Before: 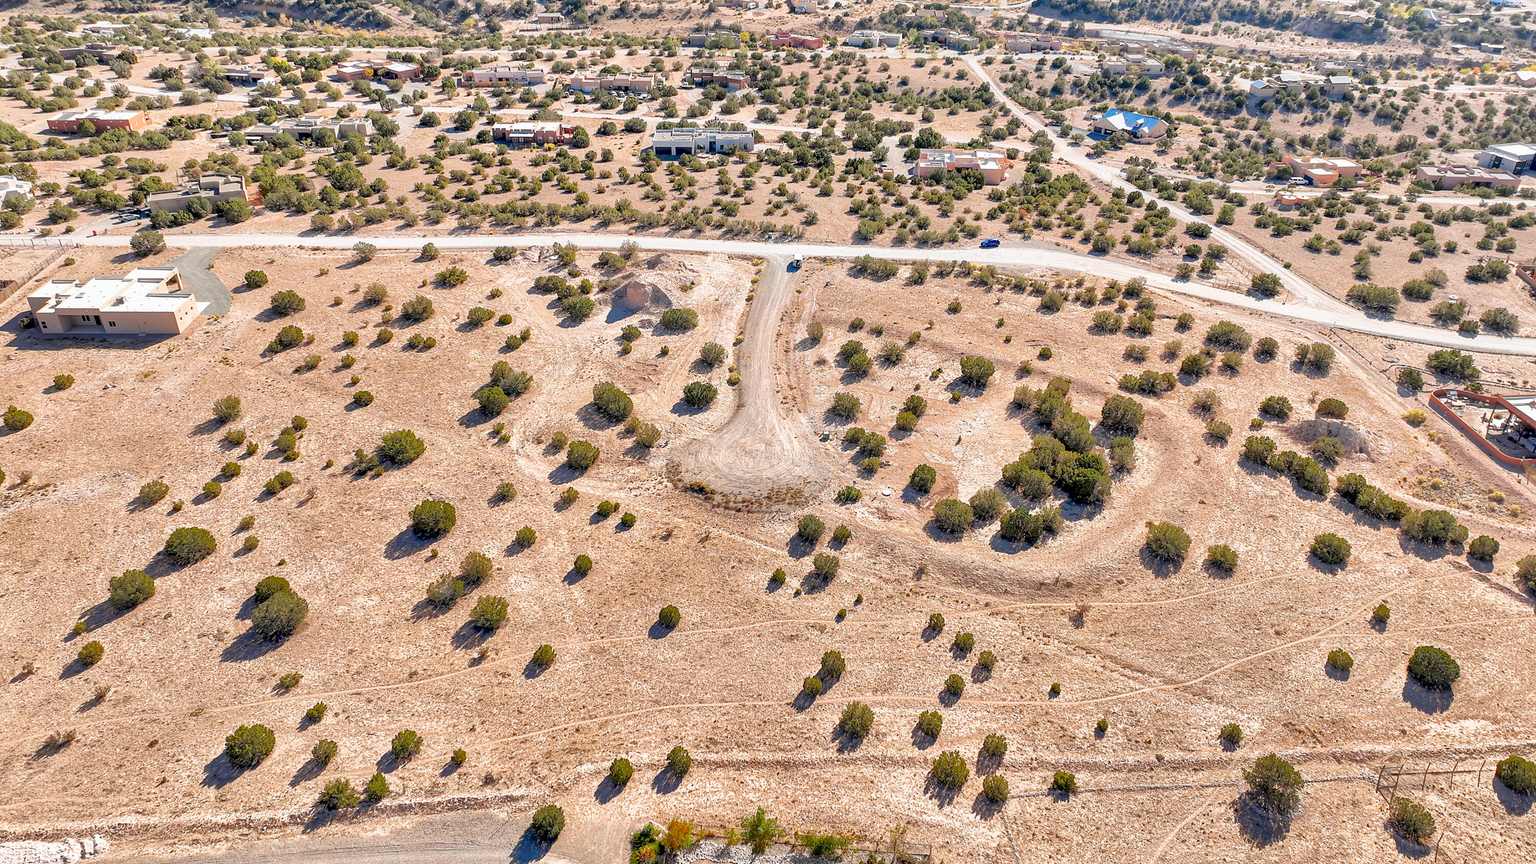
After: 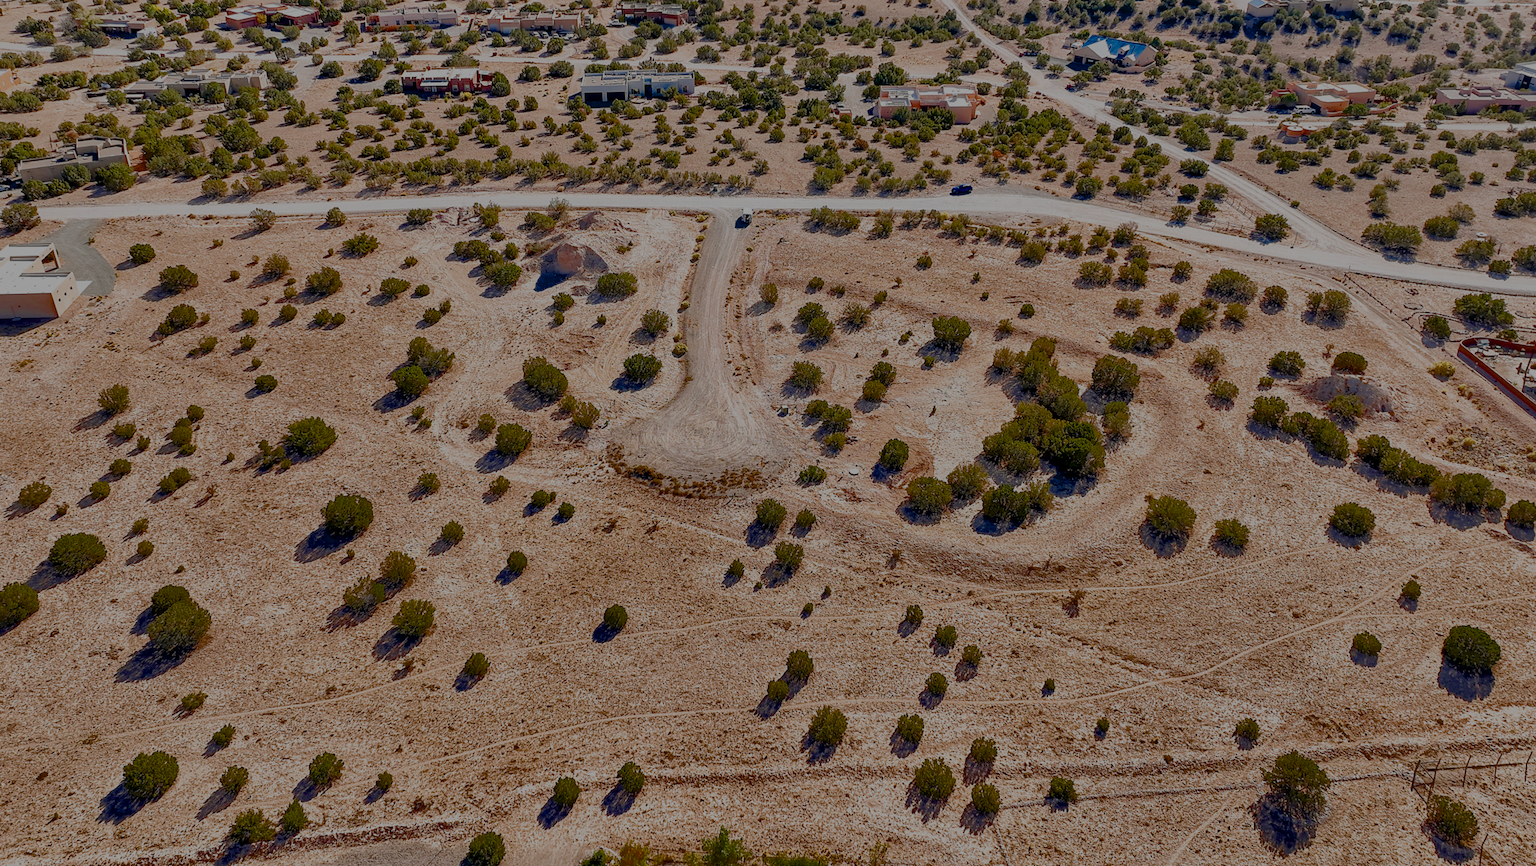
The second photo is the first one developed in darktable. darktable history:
color balance rgb: perceptual saturation grading › global saturation 20%, perceptual saturation grading › highlights -25.823%, perceptual saturation grading › shadows 49.455%, perceptual brilliance grading › global brilliance -48.313%, saturation formula JzAzBz (2021)
crop and rotate: angle 1.68°, left 5.985%, top 5.677%
